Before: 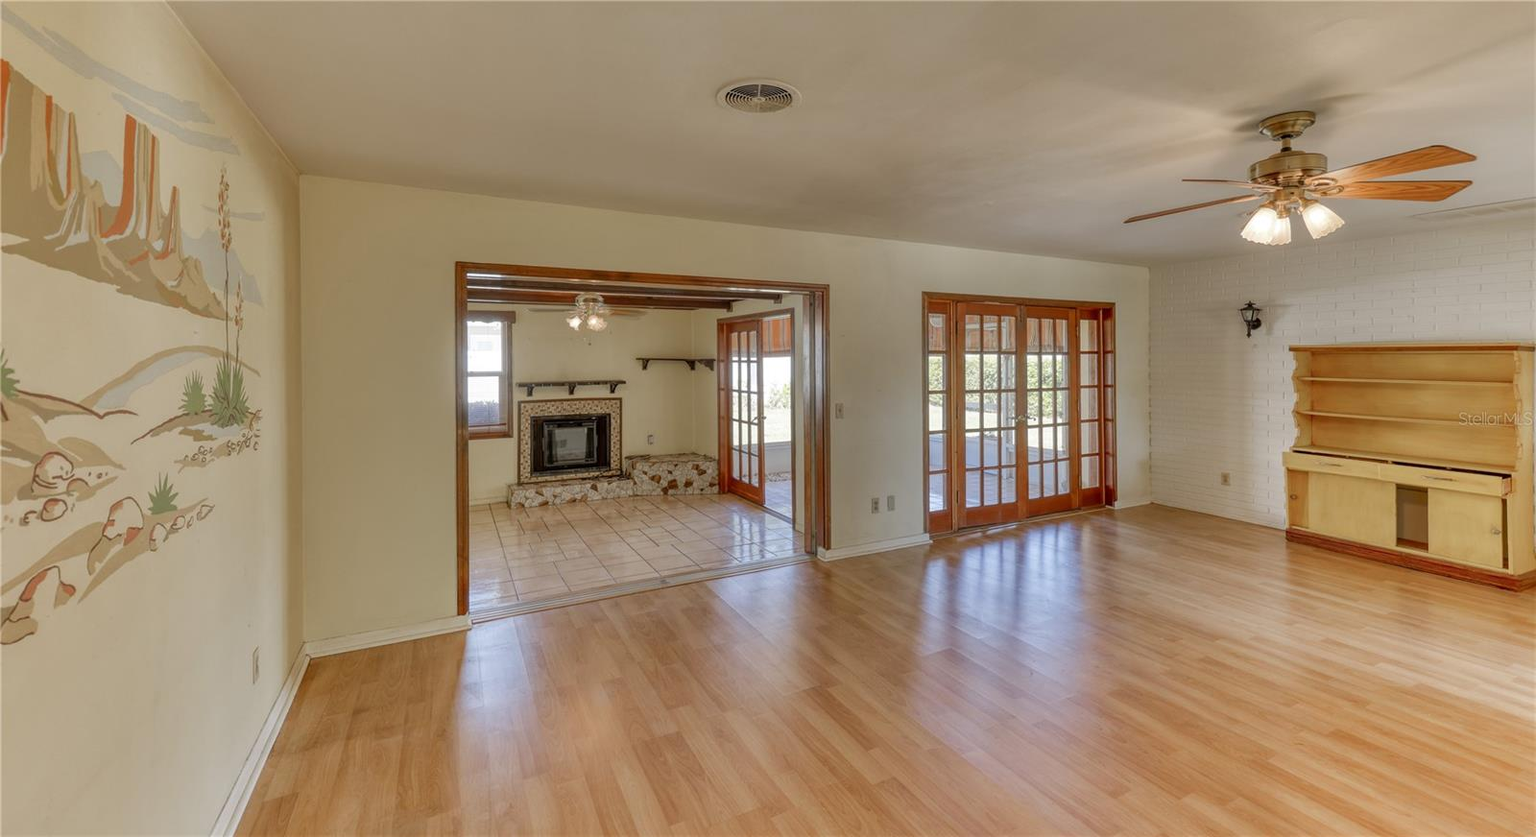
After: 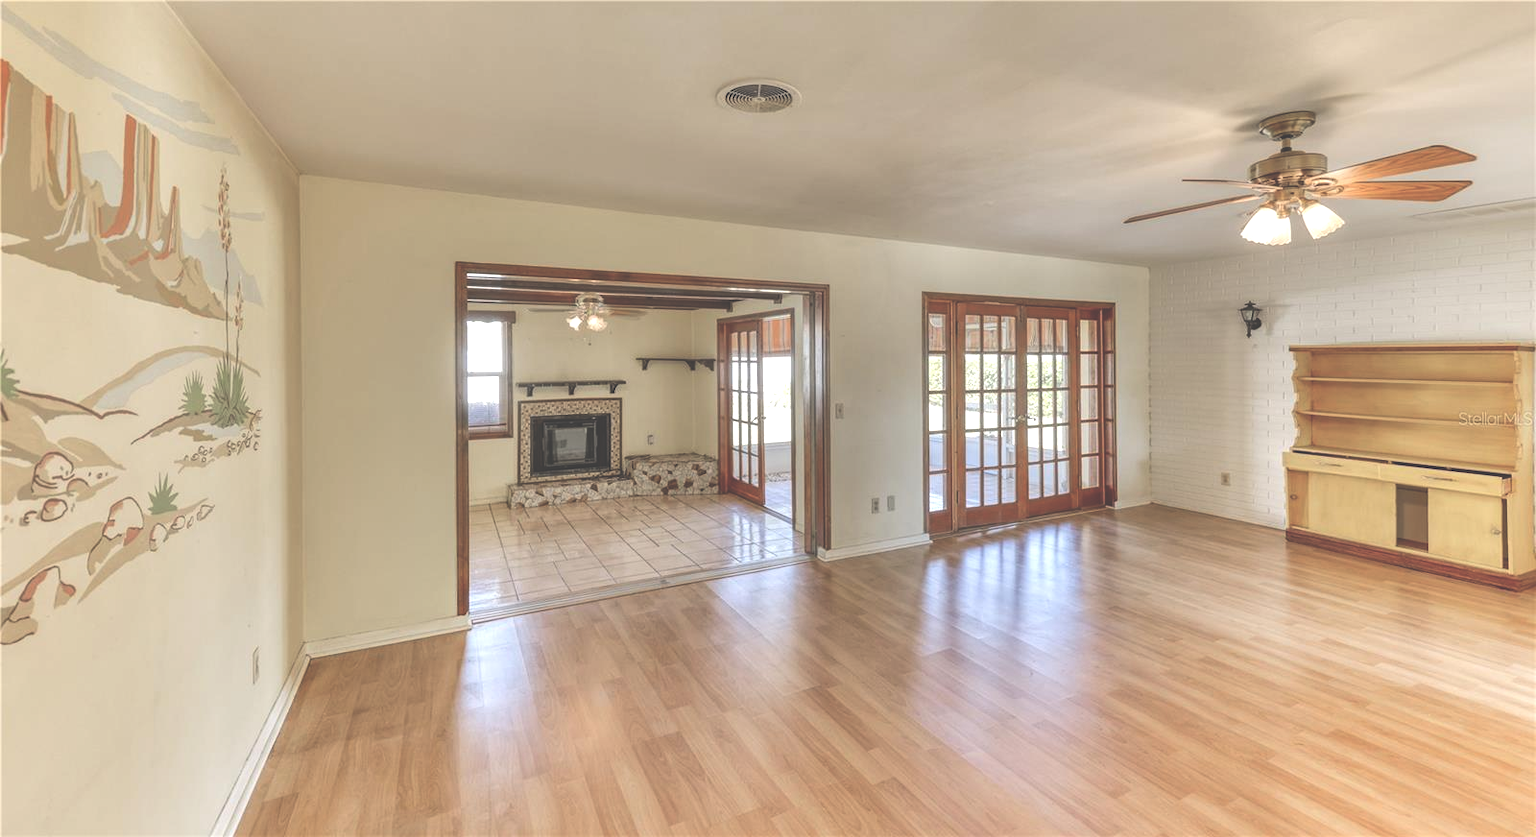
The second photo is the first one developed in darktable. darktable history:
tone equalizer: -8 EV -0.781 EV, -7 EV -0.675 EV, -6 EV -0.617 EV, -5 EV -0.364 EV, -3 EV 0.396 EV, -2 EV 0.6 EV, -1 EV 0.69 EV, +0 EV 0.756 EV, edges refinement/feathering 500, mask exposure compensation -1.57 EV, preserve details no
exposure: black level correction -0.063, exposure -0.049 EV, compensate exposure bias true, compensate highlight preservation false
